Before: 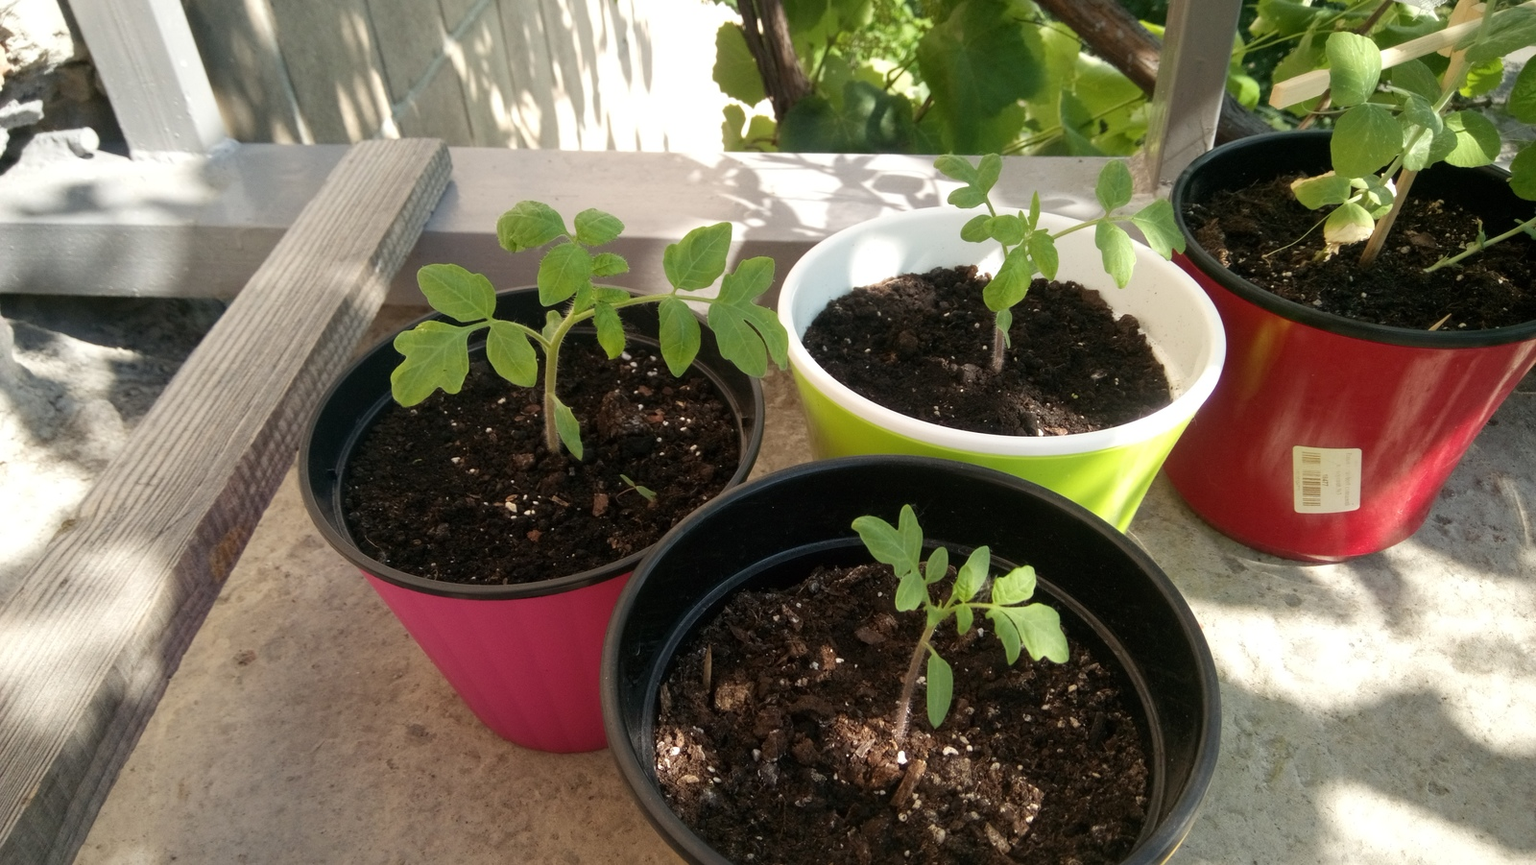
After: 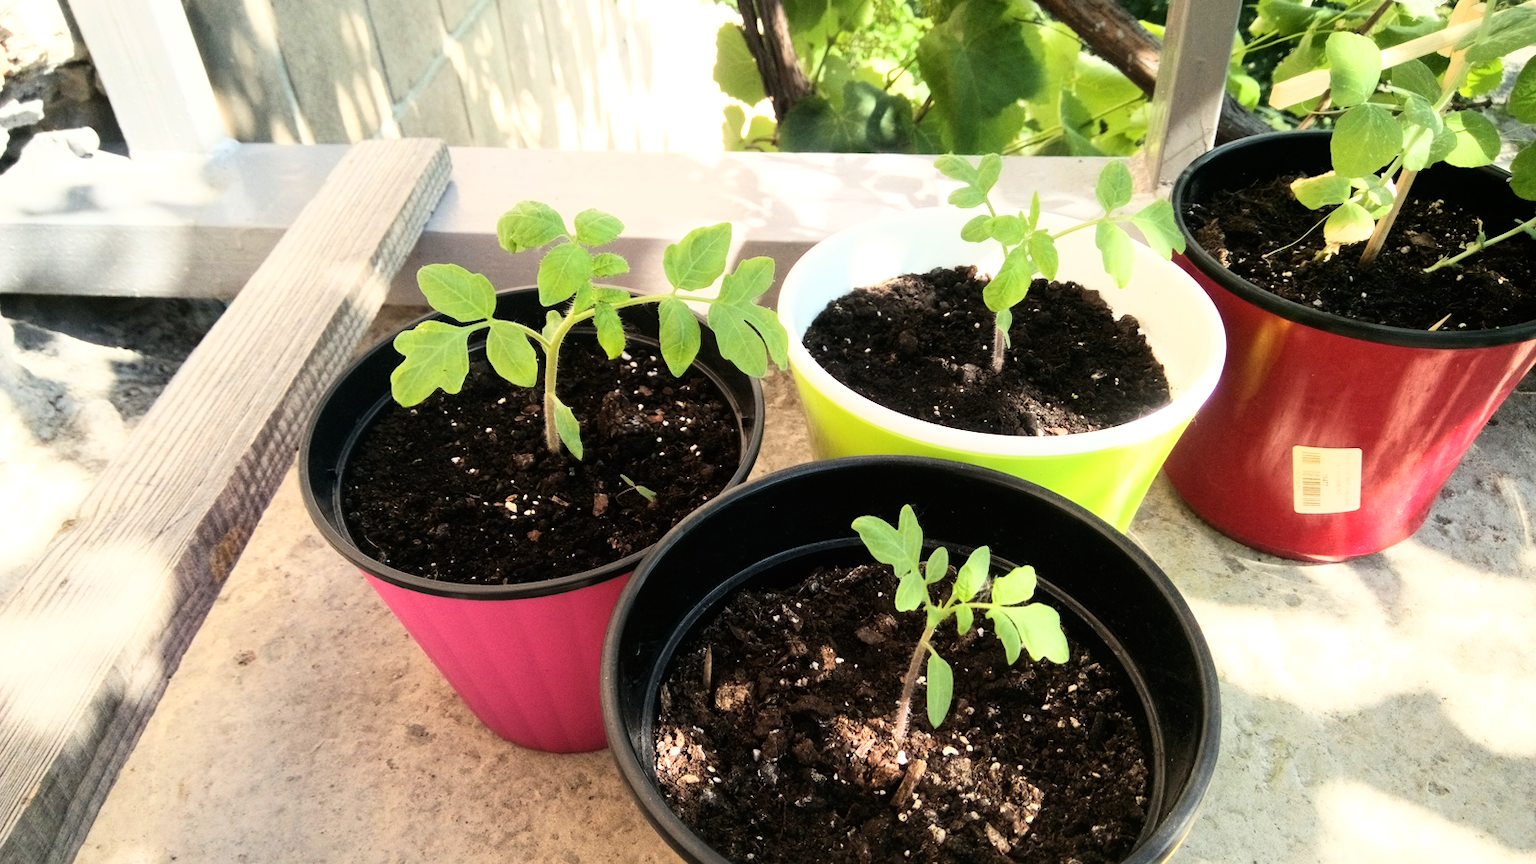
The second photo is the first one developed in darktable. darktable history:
base curve: curves: ch0 [(0, 0) (0.007, 0.004) (0.027, 0.03) (0.046, 0.07) (0.207, 0.54) (0.442, 0.872) (0.673, 0.972) (1, 1)]
